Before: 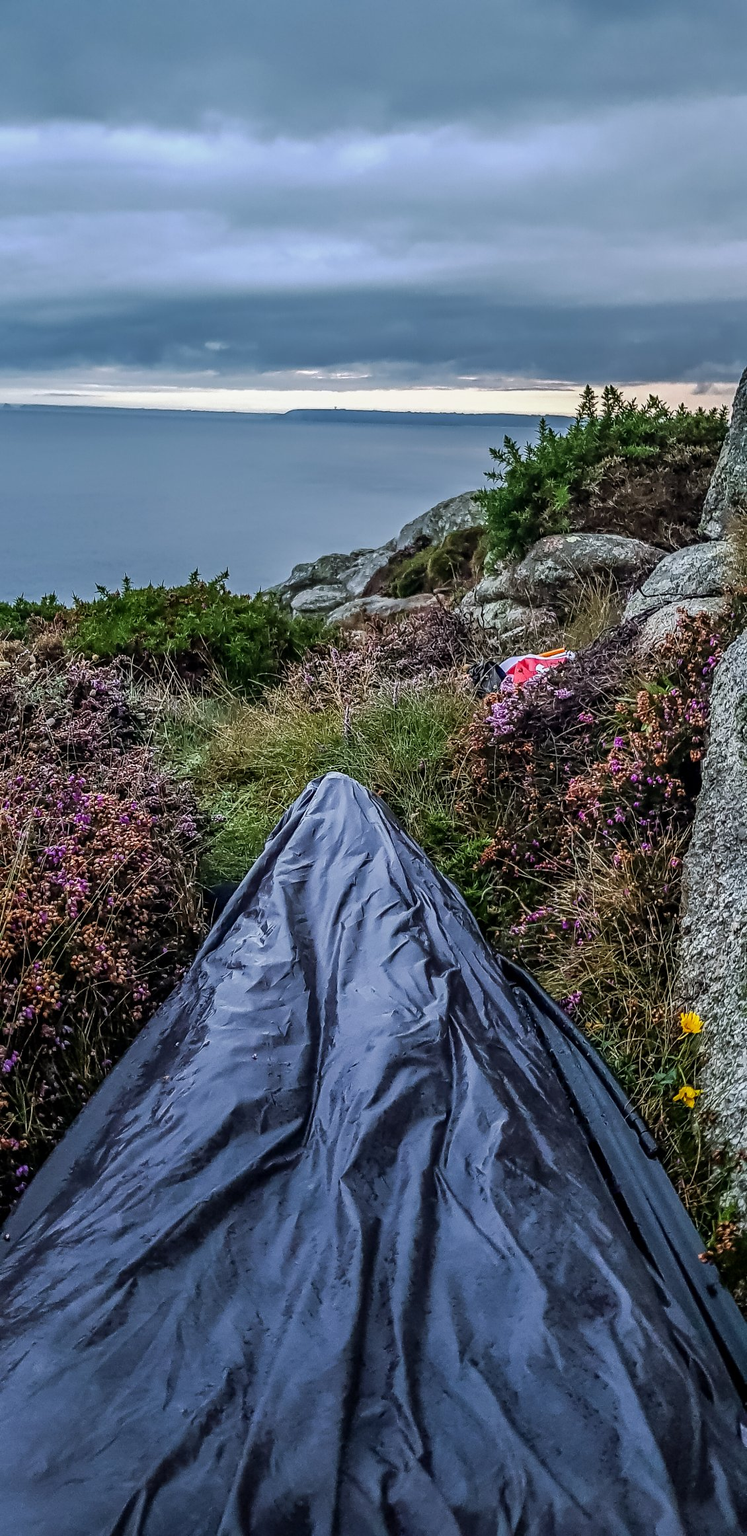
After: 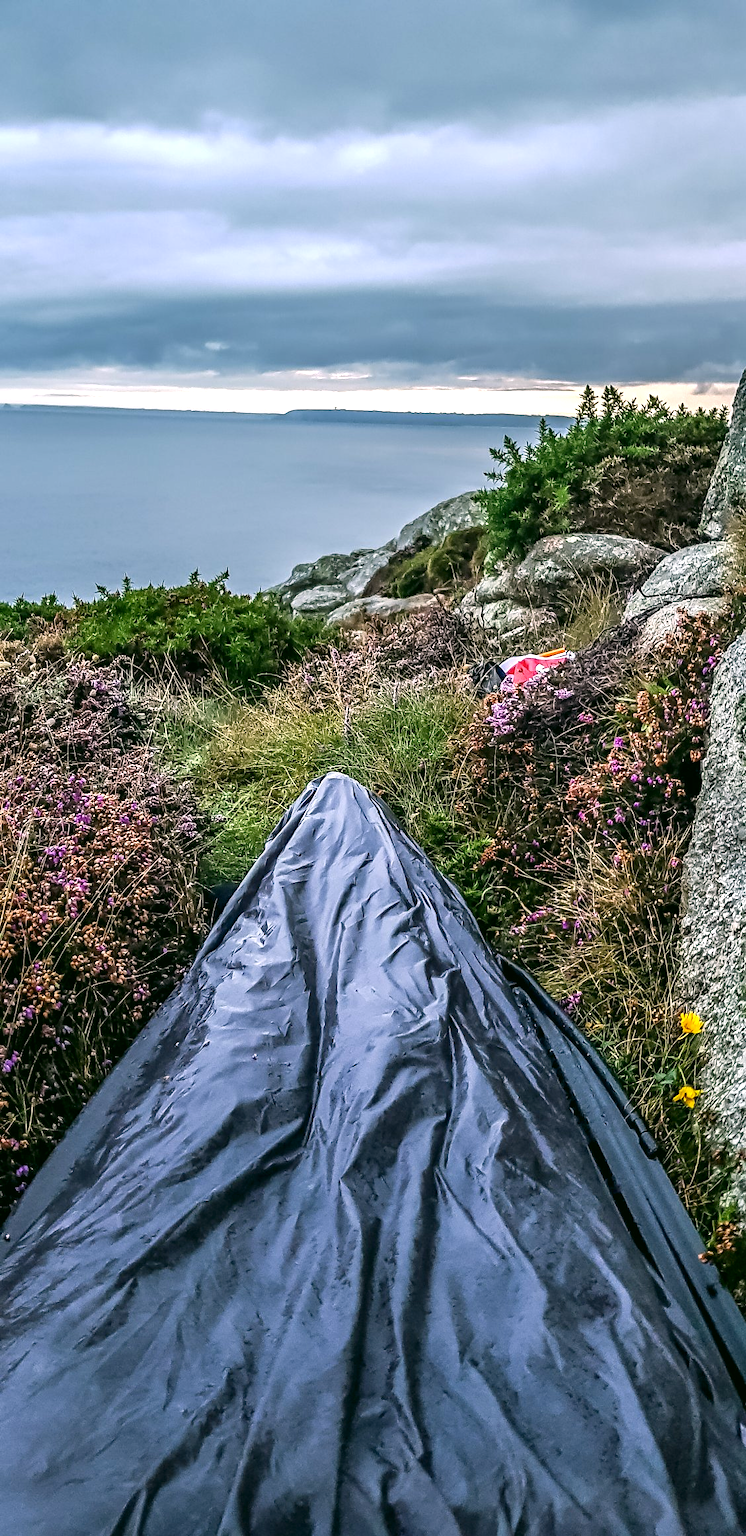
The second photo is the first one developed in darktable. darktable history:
exposure: black level correction 0, exposure 0.698 EV, compensate highlight preservation false
color correction: highlights a* 4.51, highlights b* 4.98, shadows a* -8.12, shadows b* 4.6
